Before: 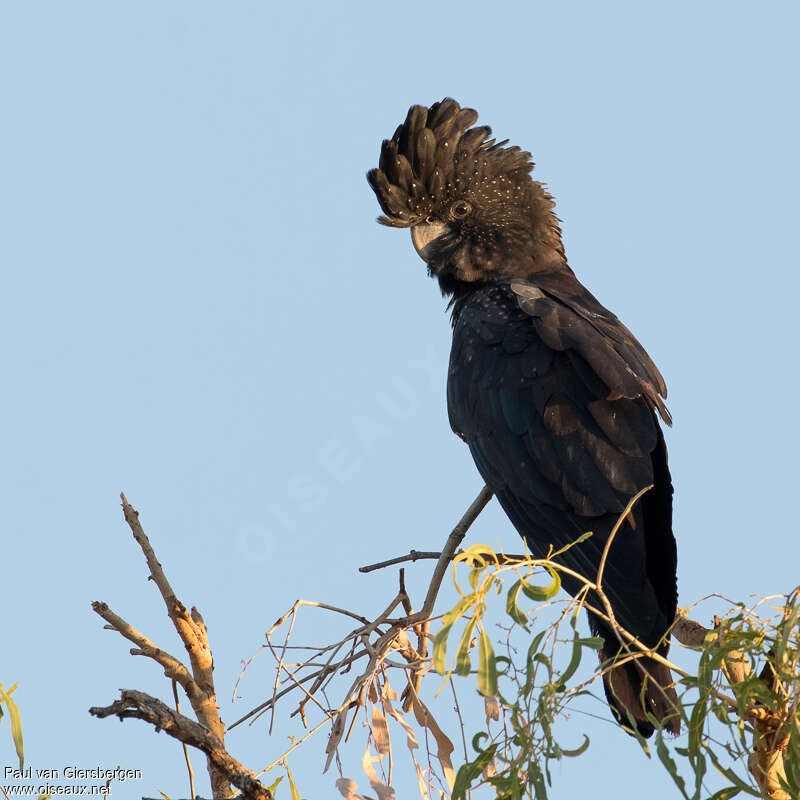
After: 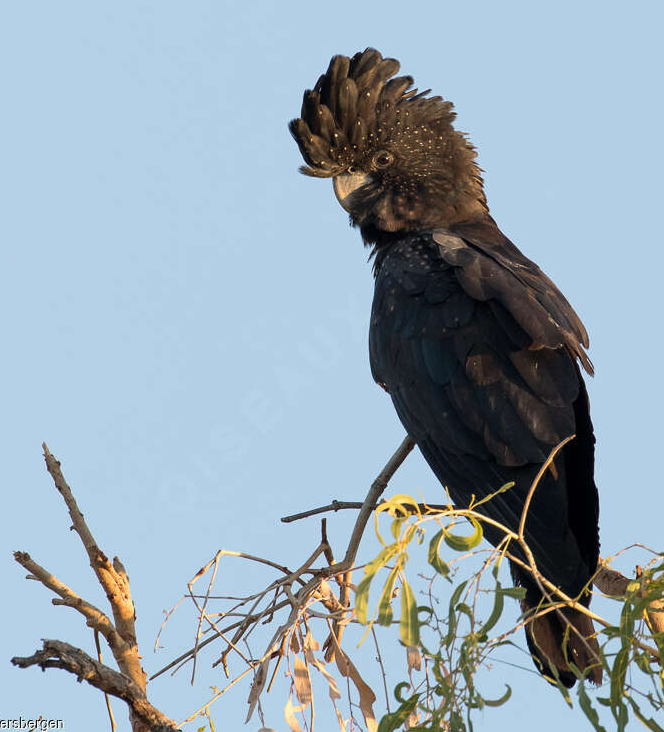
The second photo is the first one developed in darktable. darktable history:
crop: left 9.805%, top 6.267%, right 7.177%, bottom 2.179%
